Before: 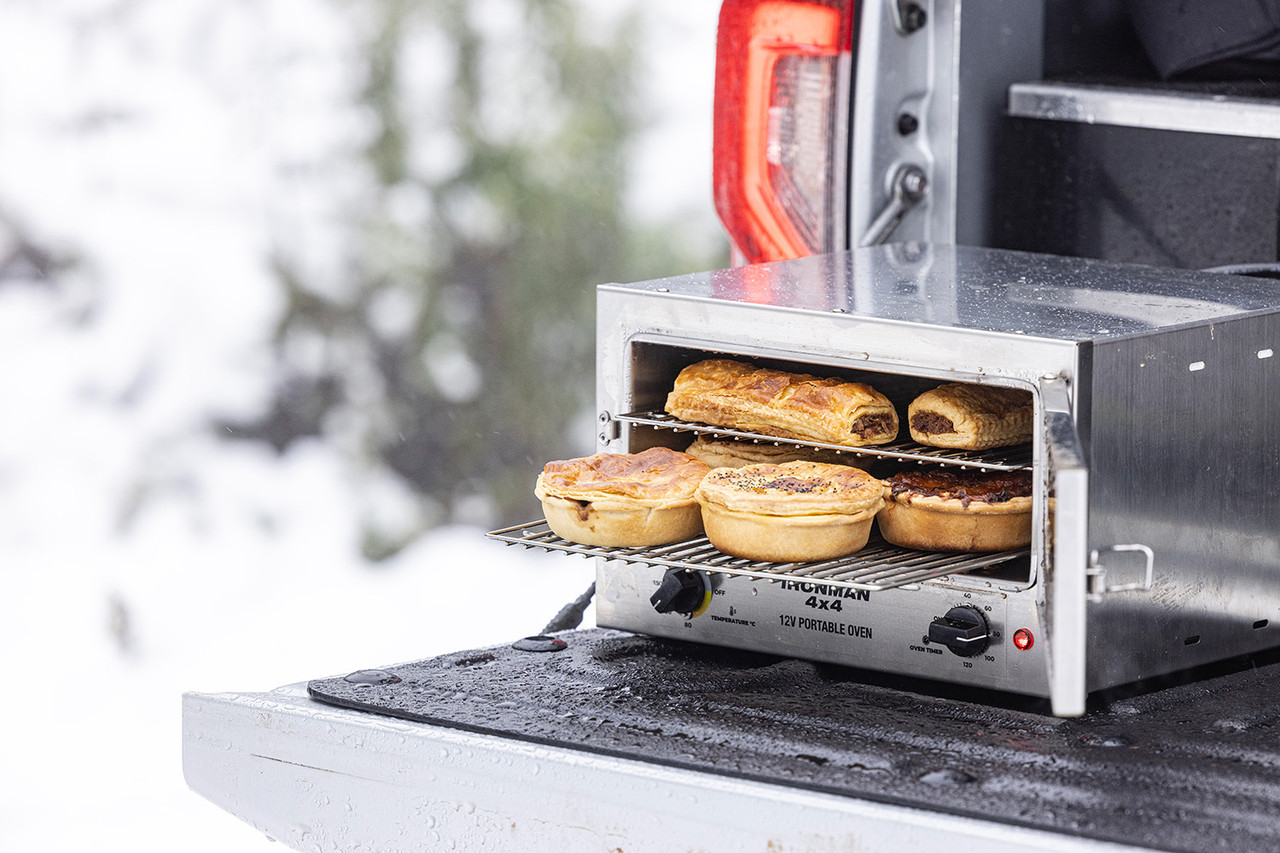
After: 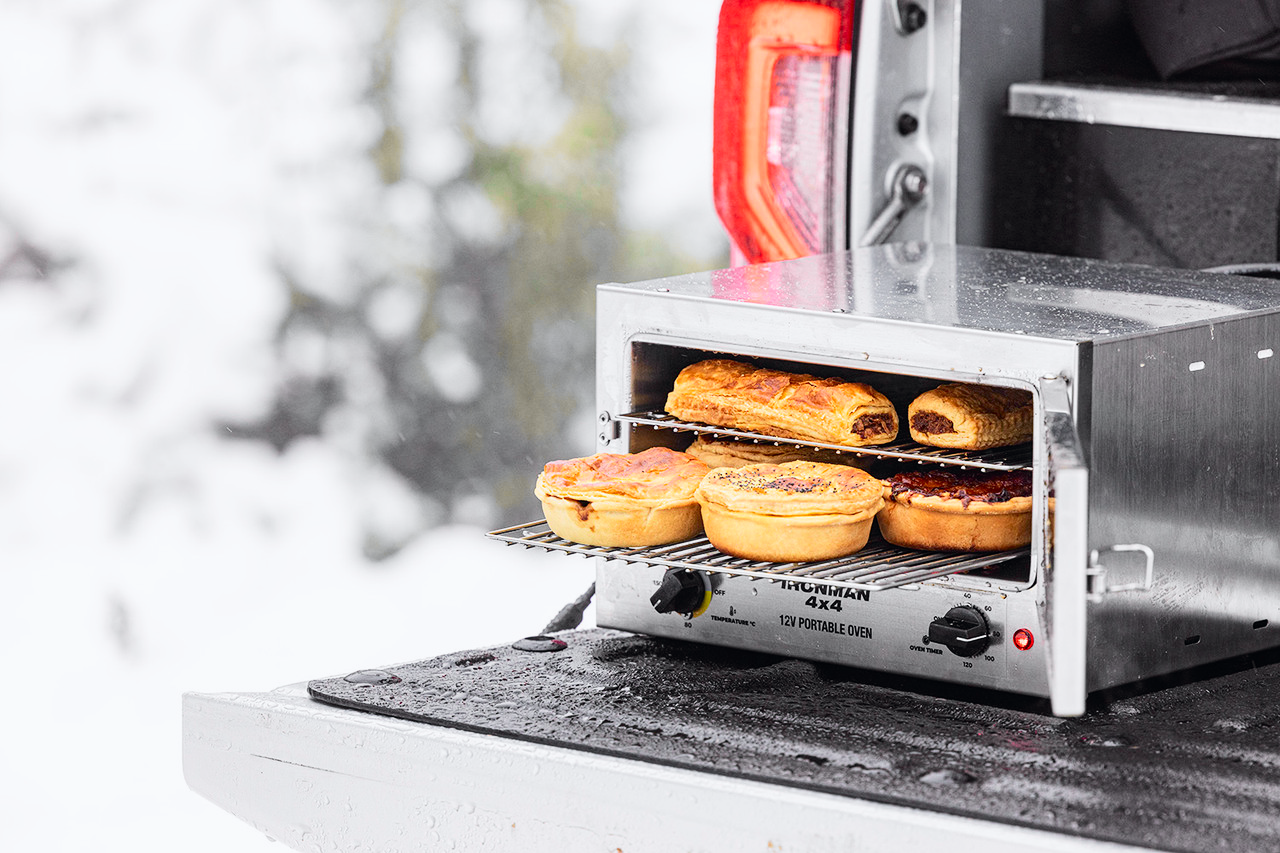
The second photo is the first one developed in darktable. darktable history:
tone curve: curves: ch0 [(0, 0) (0.071, 0.047) (0.266, 0.26) (0.491, 0.552) (0.753, 0.818) (1, 0.983)]; ch1 [(0, 0) (0.346, 0.307) (0.408, 0.369) (0.463, 0.443) (0.482, 0.493) (0.502, 0.5) (0.517, 0.518) (0.546, 0.576) (0.588, 0.643) (0.651, 0.709) (1, 1)]; ch2 [(0, 0) (0.346, 0.34) (0.434, 0.46) (0.485, 0.494) (0.5, 0.494) (0.517, 0.503) (0.535, 0.545) (0.583, 0.624) (0.625, 0.678) (1, 1)], color space Lab, independent channels, preserve colors none
